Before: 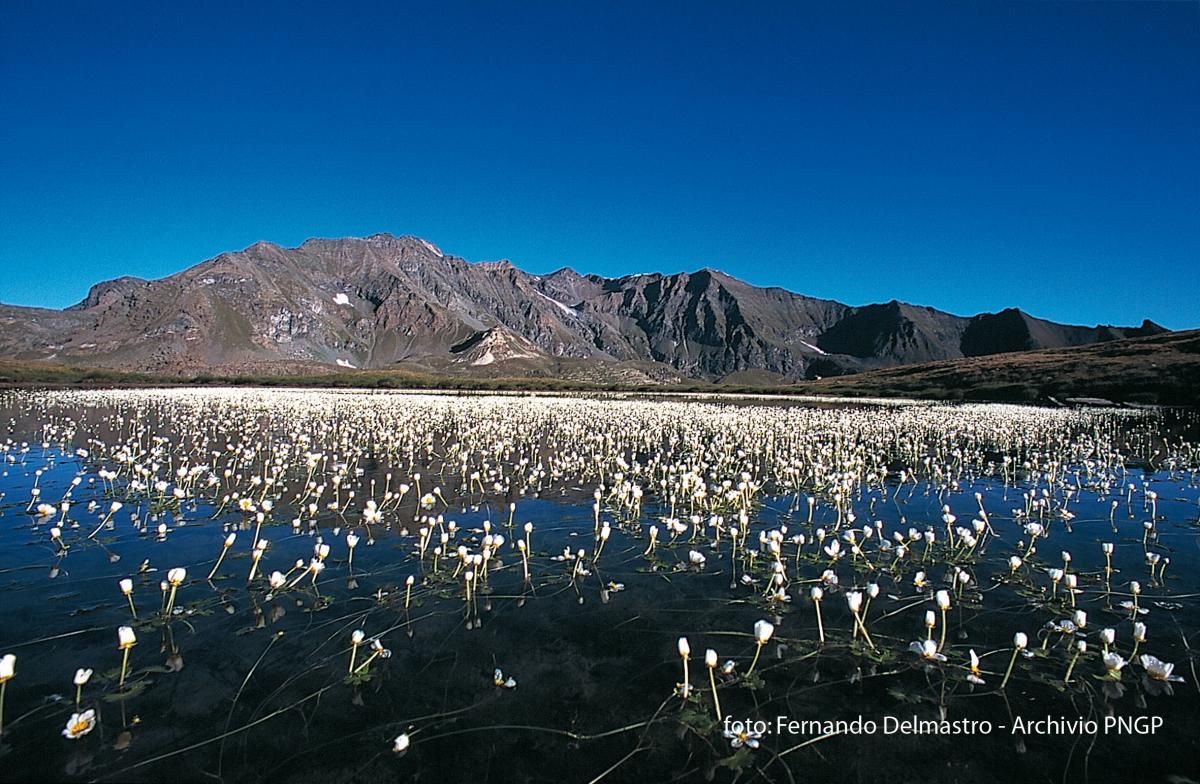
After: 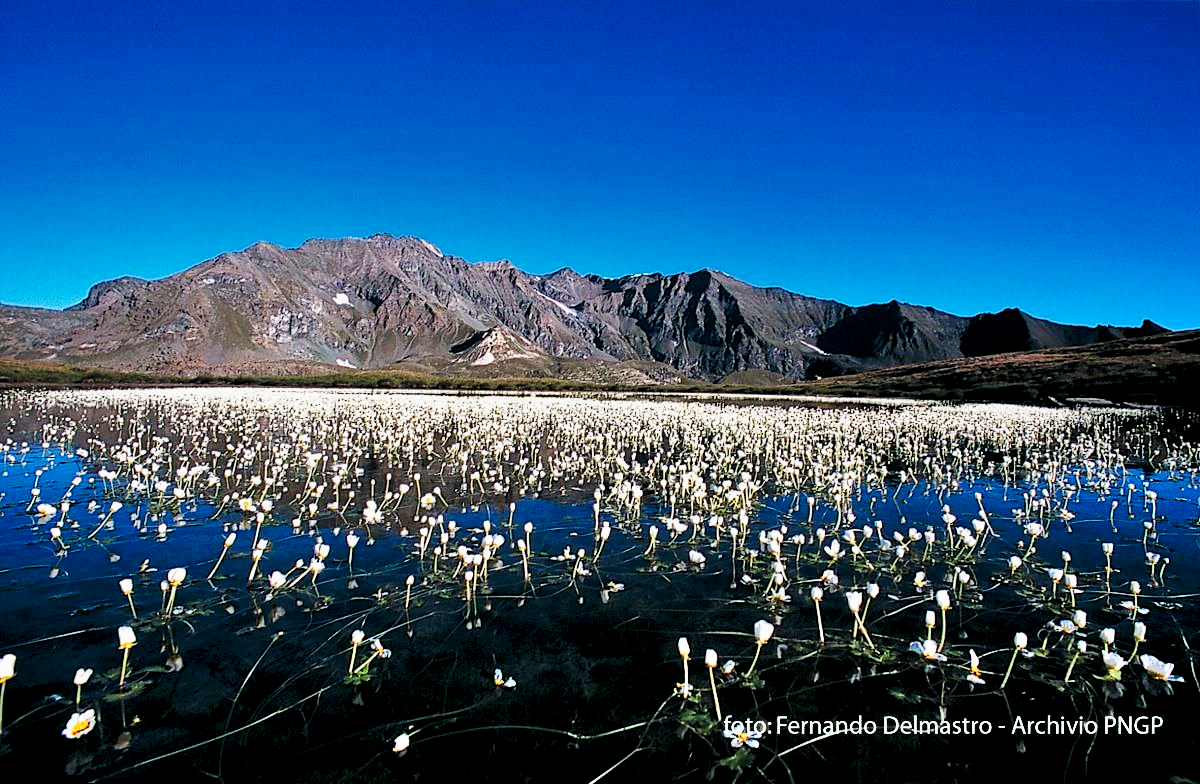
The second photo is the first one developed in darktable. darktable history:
shadows and highlights: low approximation 0.01, soften with gaussian
exposure: black level correction 0.009, exposure -0.637 EV, compensate highlight preservation false
base curve: curves: ch0 [(0, 0) (0.026, 0.03) (0.109, 0.232) (0.351, 0.748) (0.669, 0.968) (1, 1)], preserve colors none
